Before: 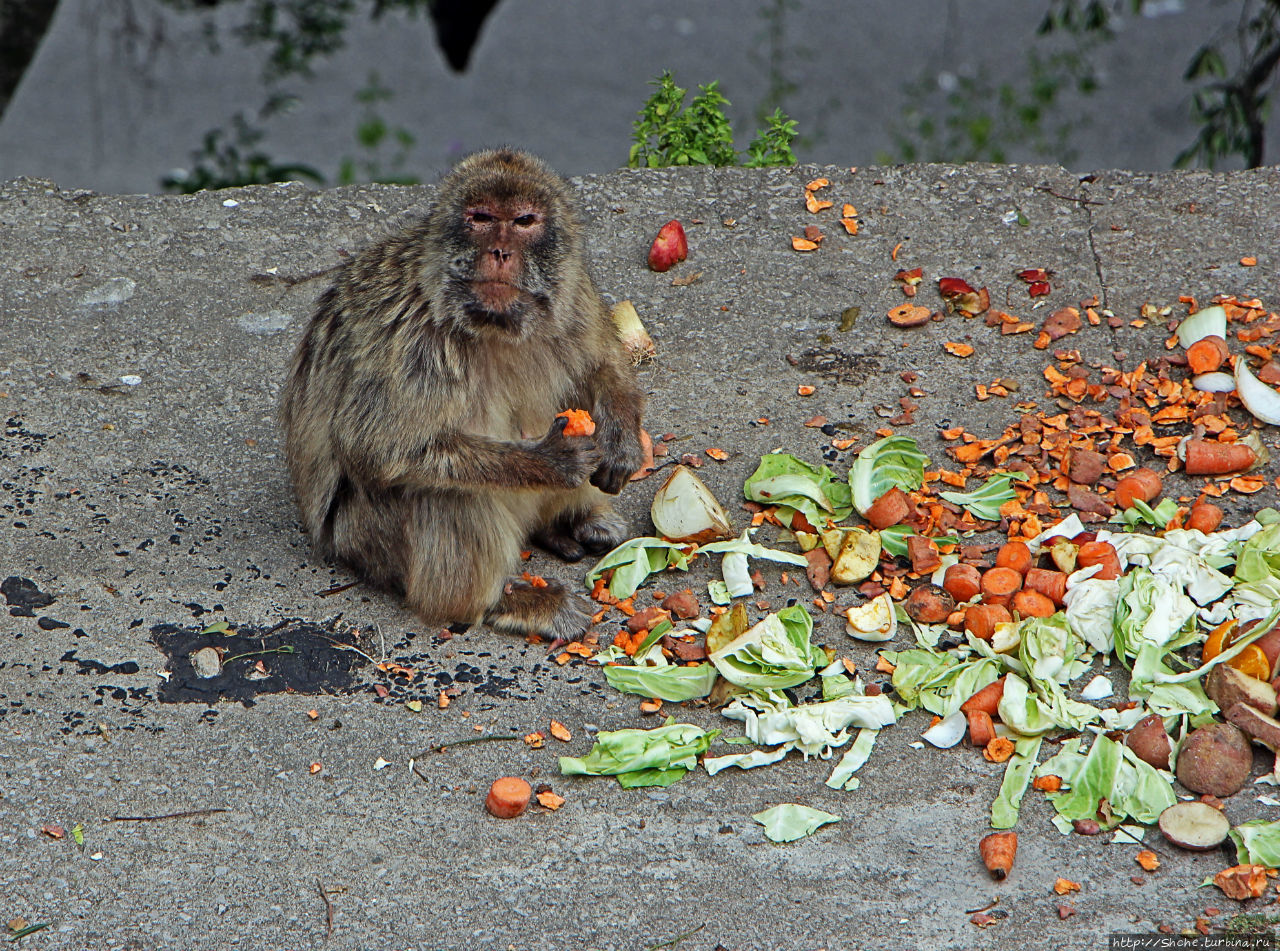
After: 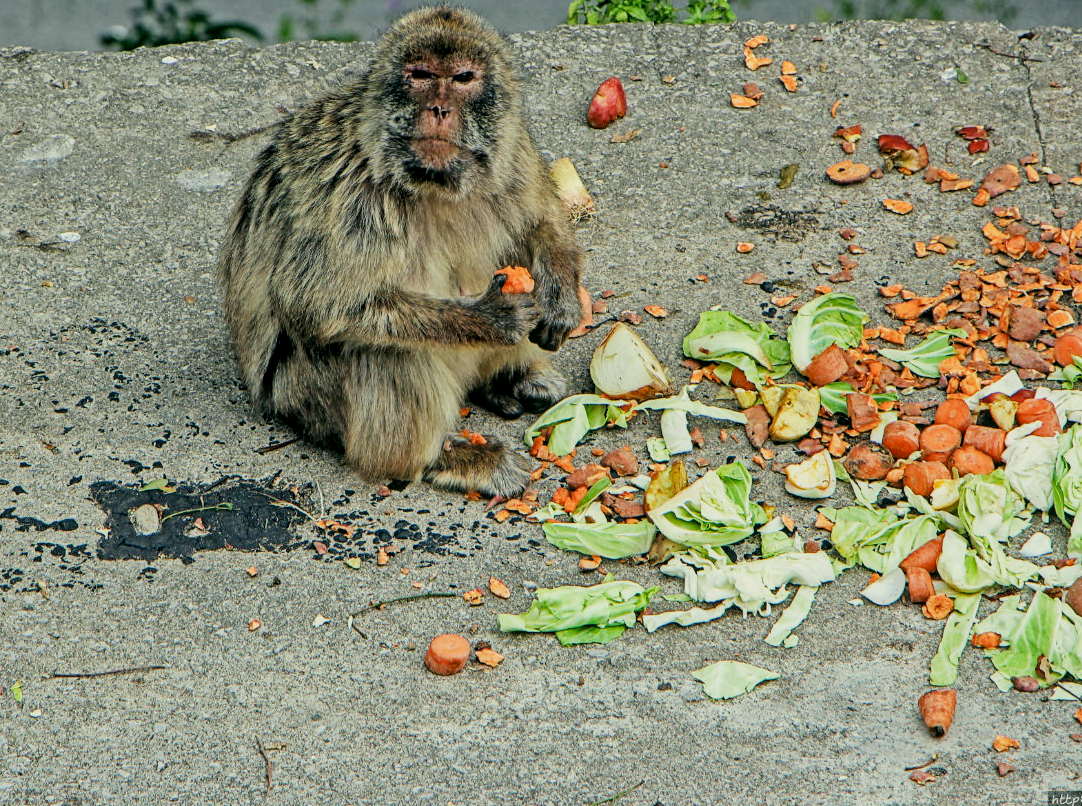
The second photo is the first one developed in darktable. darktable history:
exposure: black level correction 0, exposure 0.702 EV, compensate exposure bias true, compensate highlight preservation false
color correction: highlights a* -0.561, highlights b* 9.43, shadows a* -9.24, shadows b* 1.07
crop and rotate: left 4.799%, top 15.184%, right 10.662%
filmic rgb: black relative exposure -7.23 EV, white relative exposure 5.37 EV, hardness 3.03
local contrast: on, module defaults
